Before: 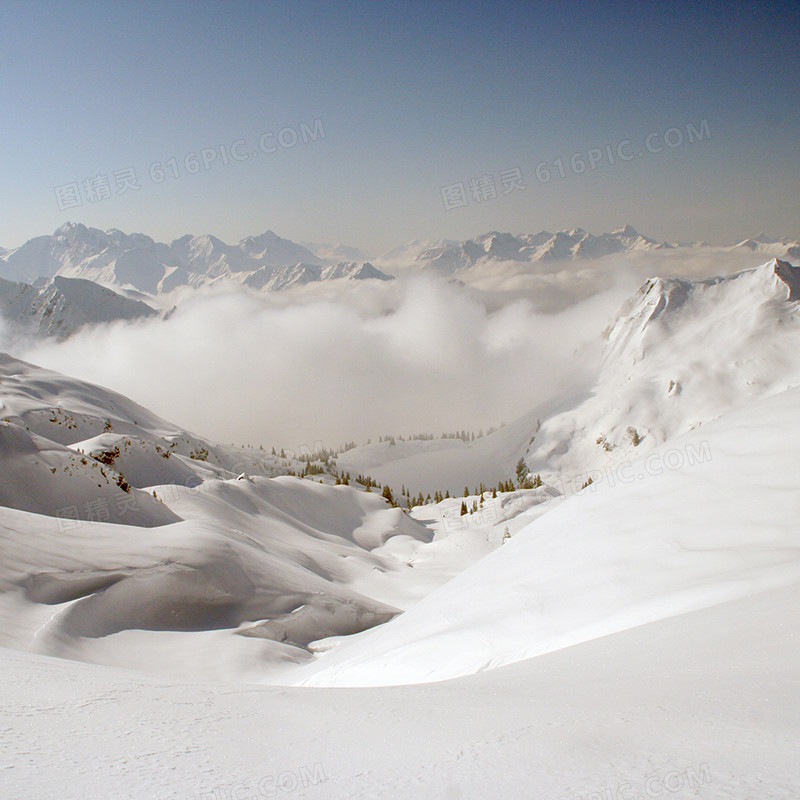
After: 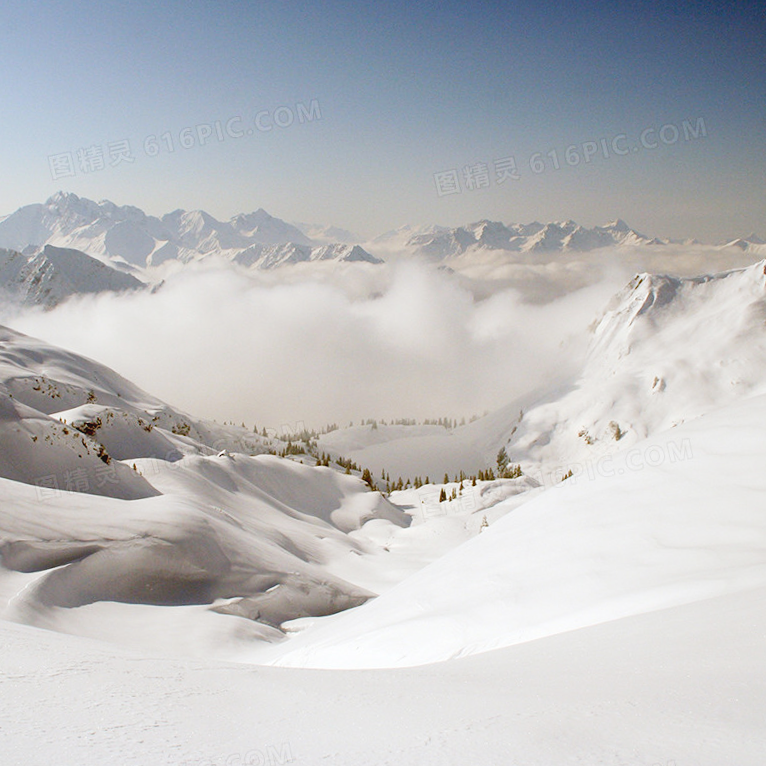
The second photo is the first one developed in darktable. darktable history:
crop and rotate: angle -2.57°
tone curve: curves: ch0 [(0, 0.036) (0.119, 0.115) (0.461, 0.479) (0.715, 0.767) (0.817, 0.865) (1, 0.998)]; ch1 [(0, 0) (0.377, 0.416) (0.44, 0.461) (0.487, 0.49) (0.514, 0.525) (0.538, 0.561) (0.67, 0.713) (1, 1)]; ch2 [(0, 0) (0.38, 0.405) (0.463, 0.445) (0.492, 0.486) (0.529, 0.533) (0.578, 0.59) (0.653, 0.698) (1, 1)], preserve colors none
